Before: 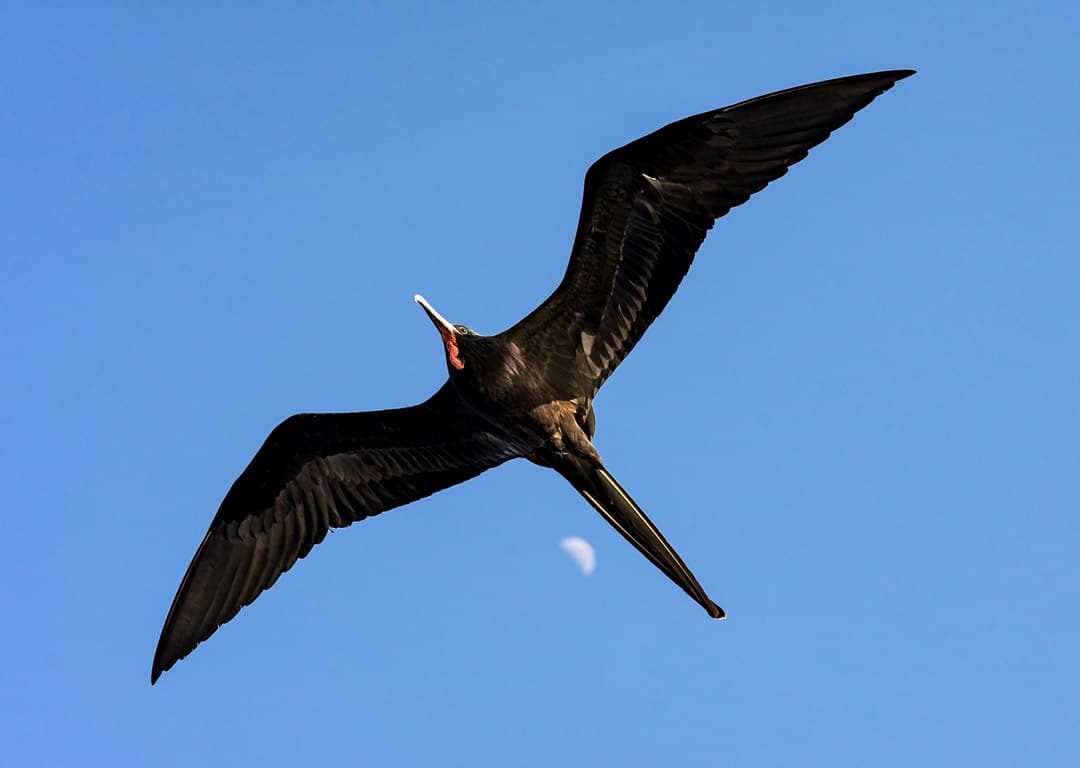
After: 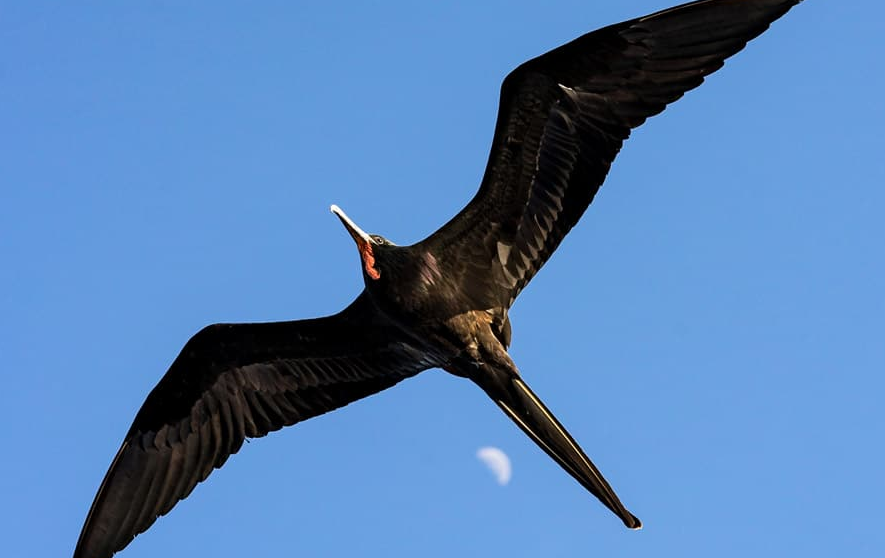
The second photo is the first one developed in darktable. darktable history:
local contrast: mode bilateral grid, contrast 15, coarseness 36, detail 105%, midtone range 0.2
crop: left 7.856%, top 11.836%, right 10.12%, bottom 15.387%
